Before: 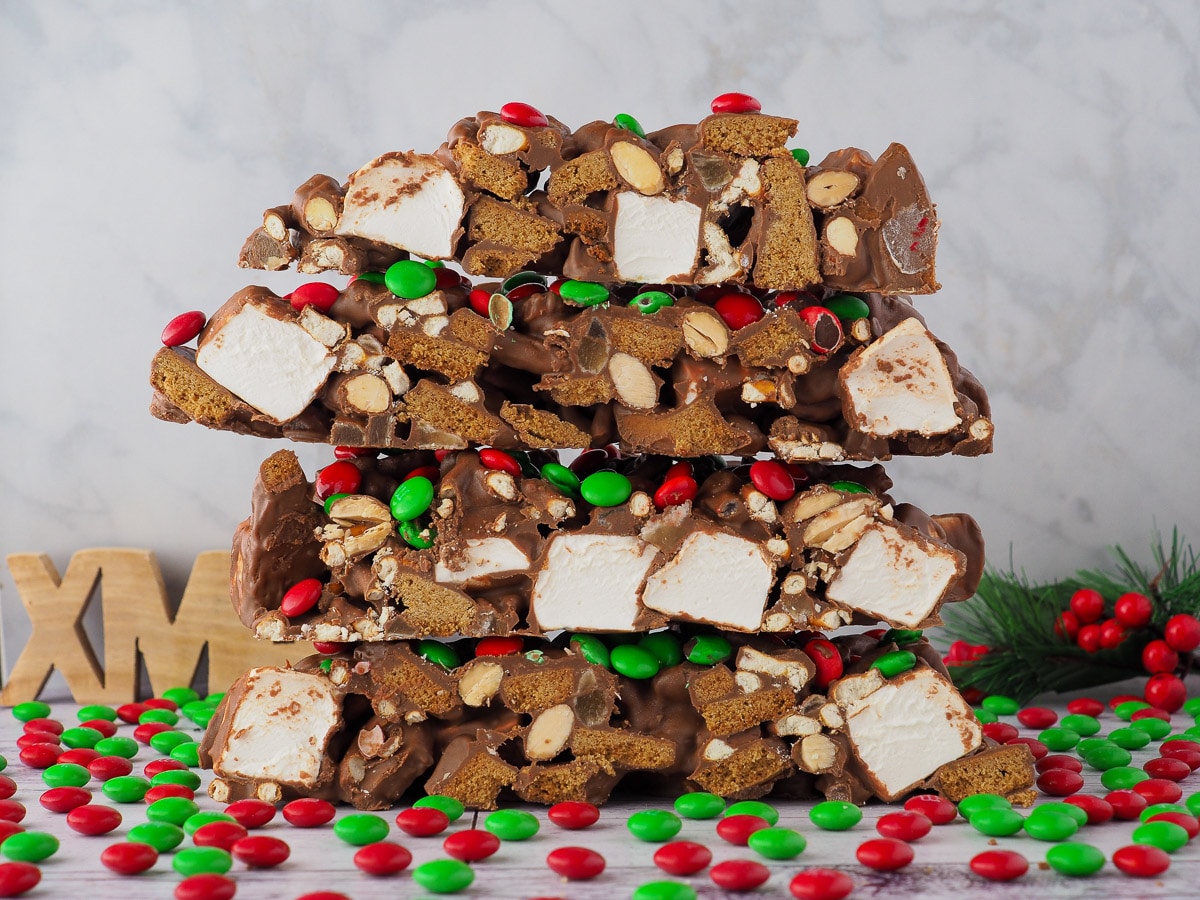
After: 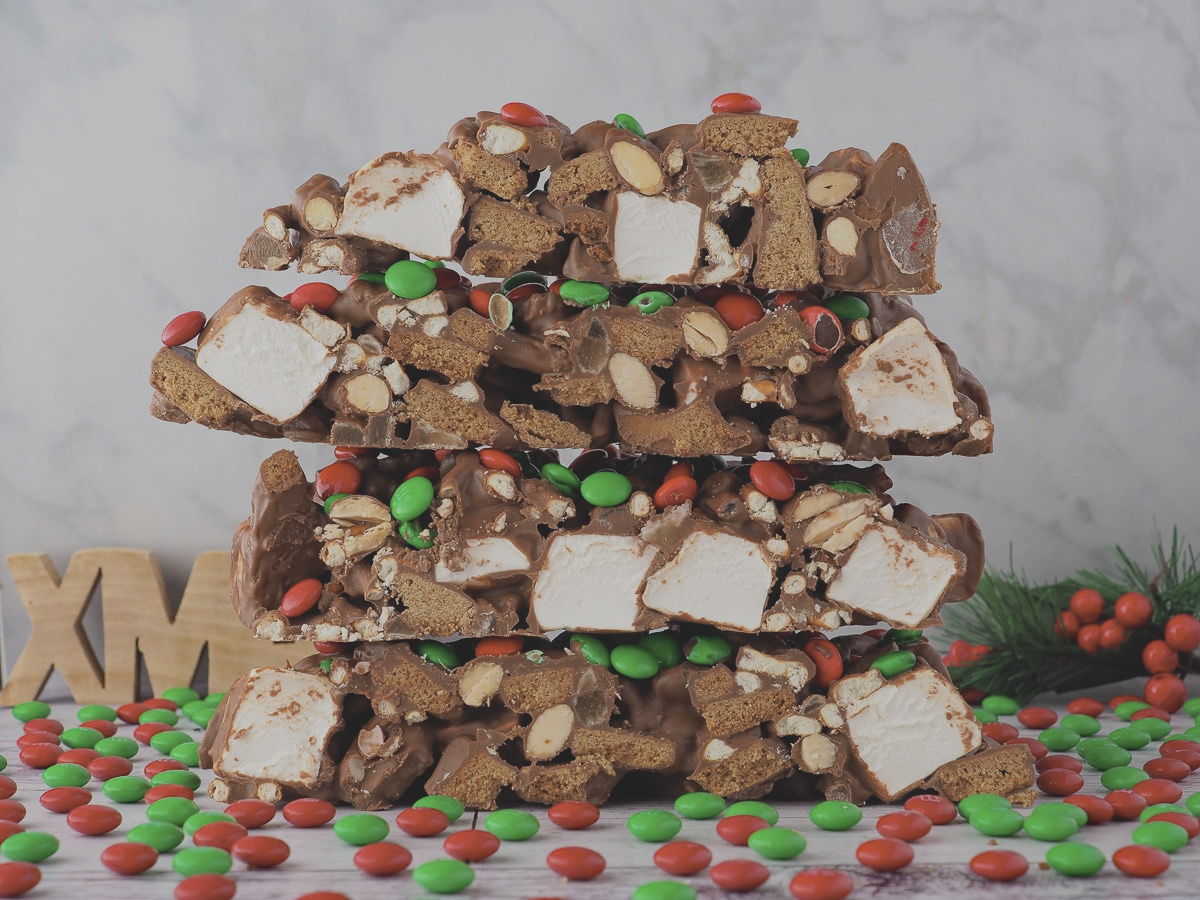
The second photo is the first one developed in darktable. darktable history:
haze removal: compatibility mode true, adaptive false
contrast brightness saturation: contrast -0.26, saturation -0.43
